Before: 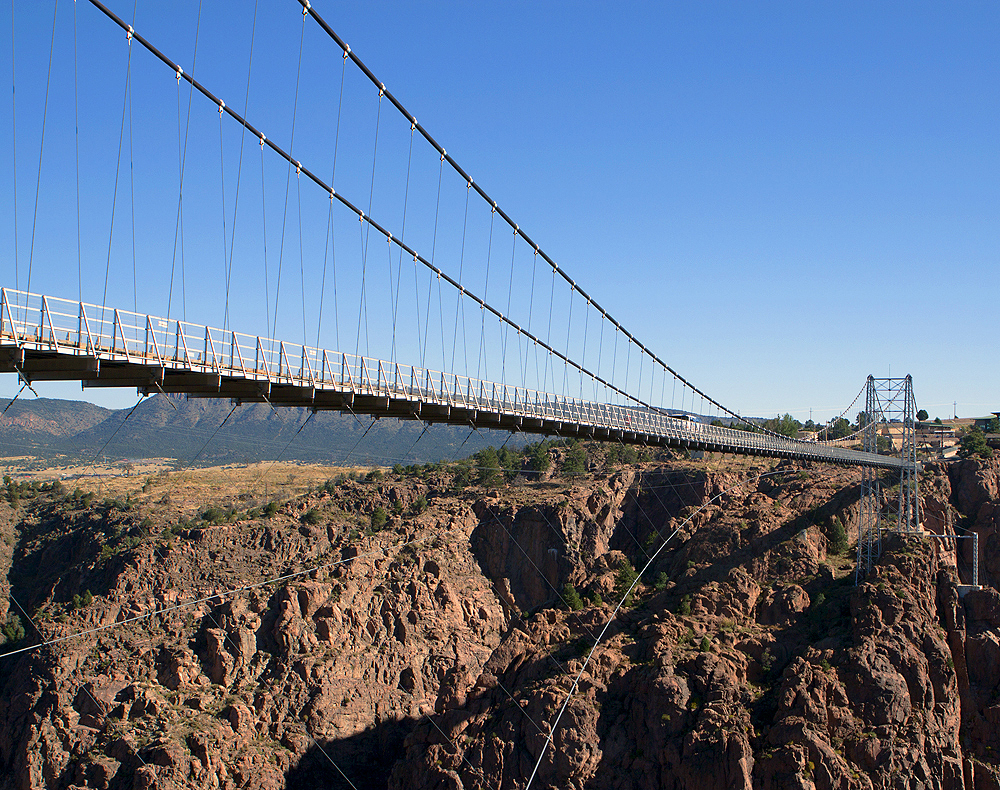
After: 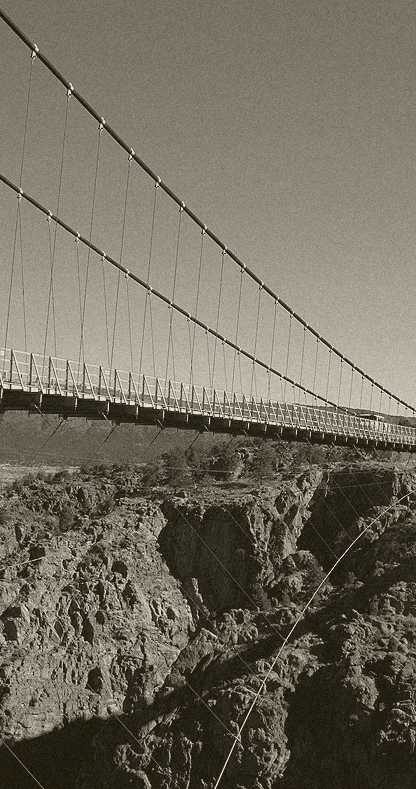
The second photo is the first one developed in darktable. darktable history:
grain: mid-tones bias 0%
color balance rgb: linear chroma grading › global chroma 25%, perceptual saturation grading › global saturation 40%, perceptual saturation grading › highlights -50%, perceptual saturation grading › shadows 30%, perceptual brilliance grading › global brilliance 25%, global vibrance 60%
colorize: hue 41.44°, saturation 22%, source mix 60%, lightness 10.61%
crop: left 31.229%, right 27.105%
